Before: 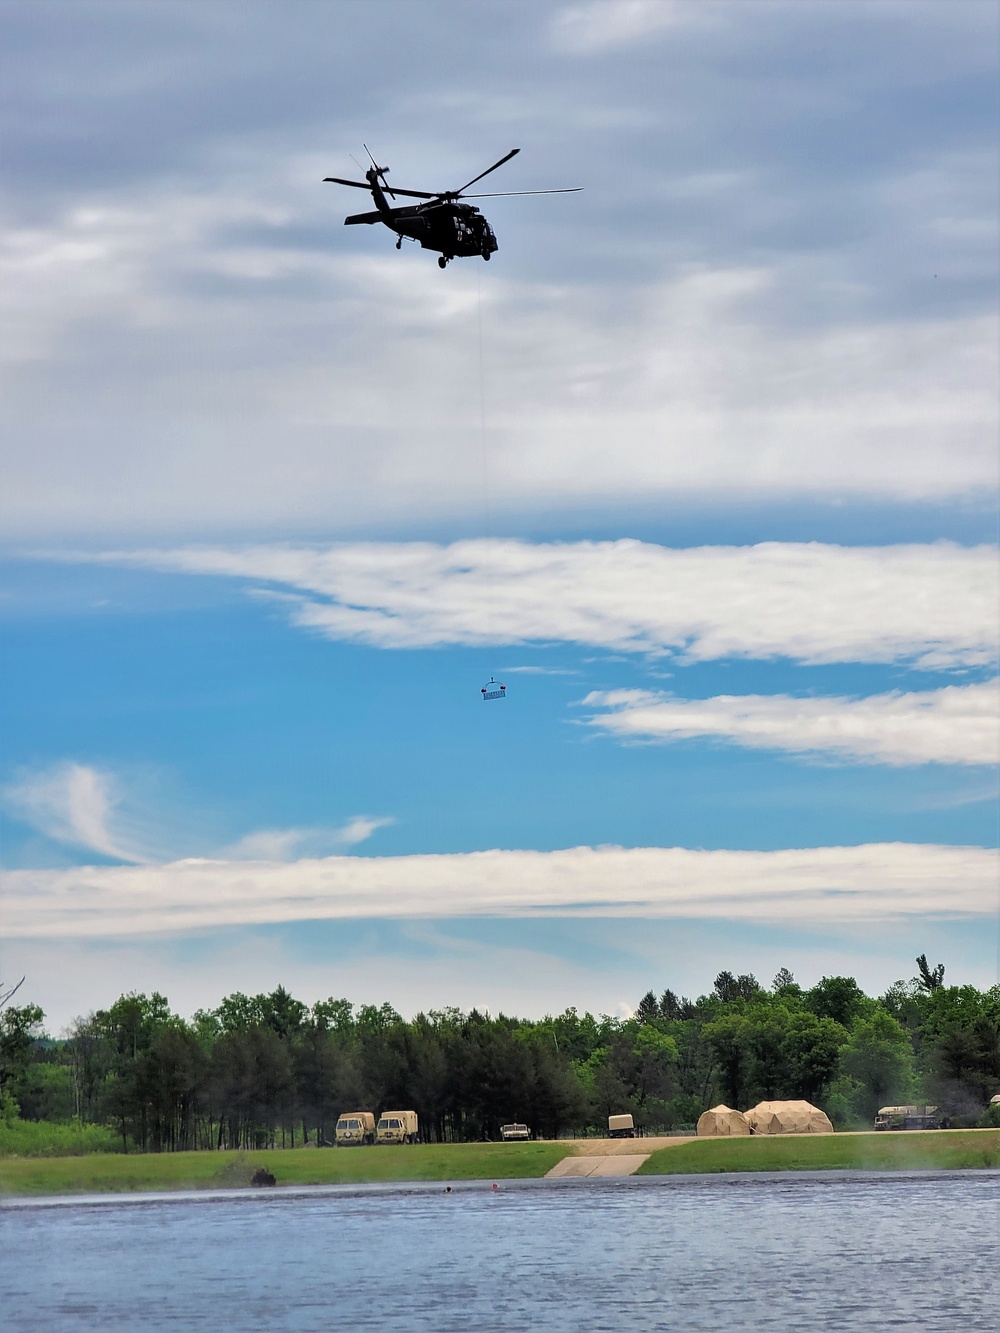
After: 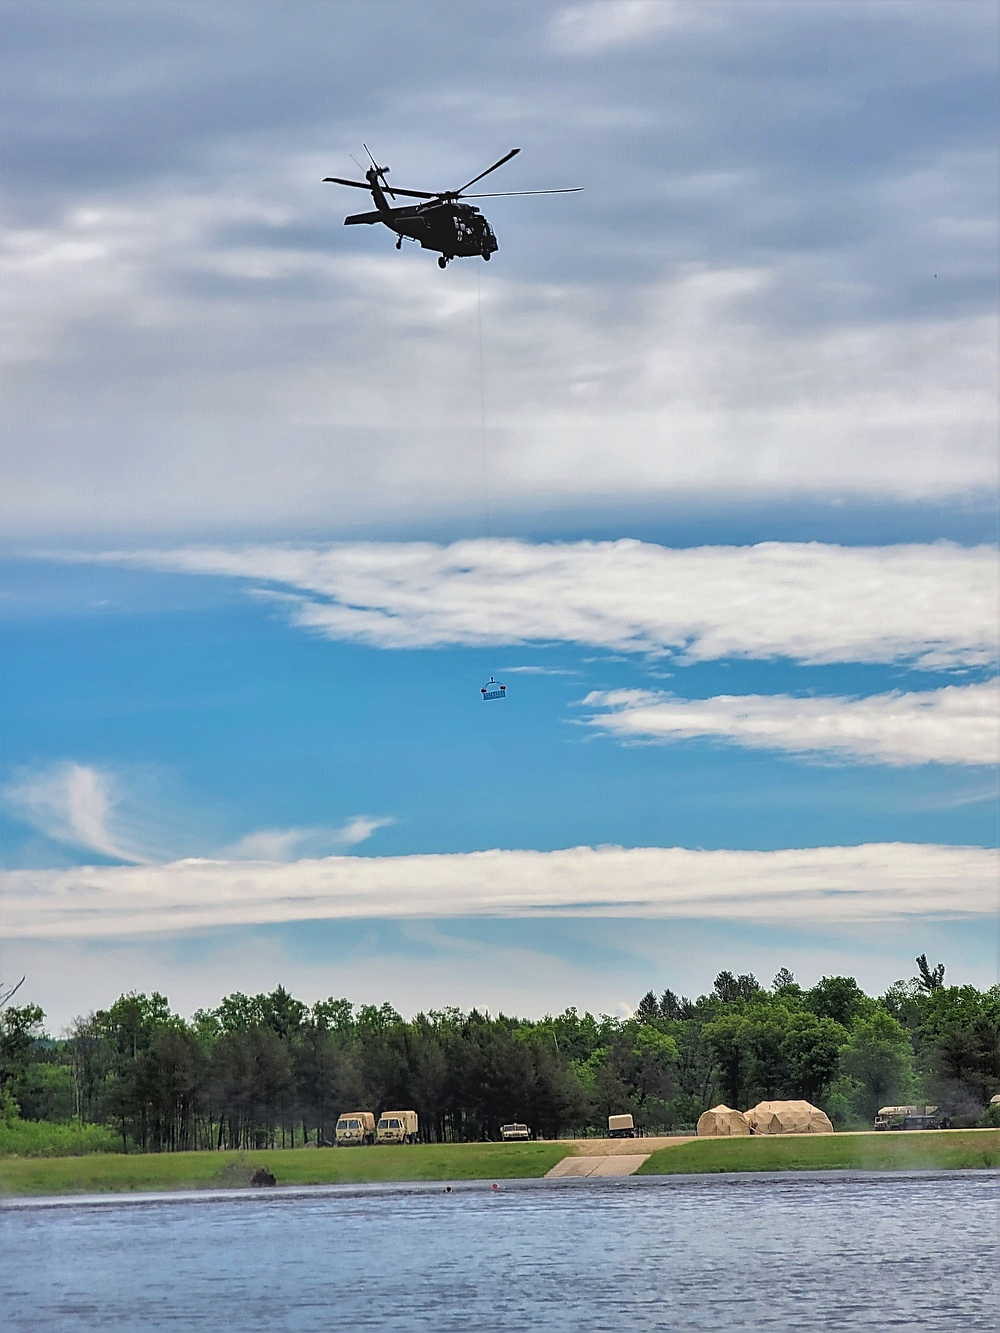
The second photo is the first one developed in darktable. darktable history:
local contrast: detail 110%
exposure: exposure 0.078 EV, compensate highlight preservation false
shadows and highlights: shadows 20.96, highlights -36.7, soften with gaussian
sharpen: on, module defaults
